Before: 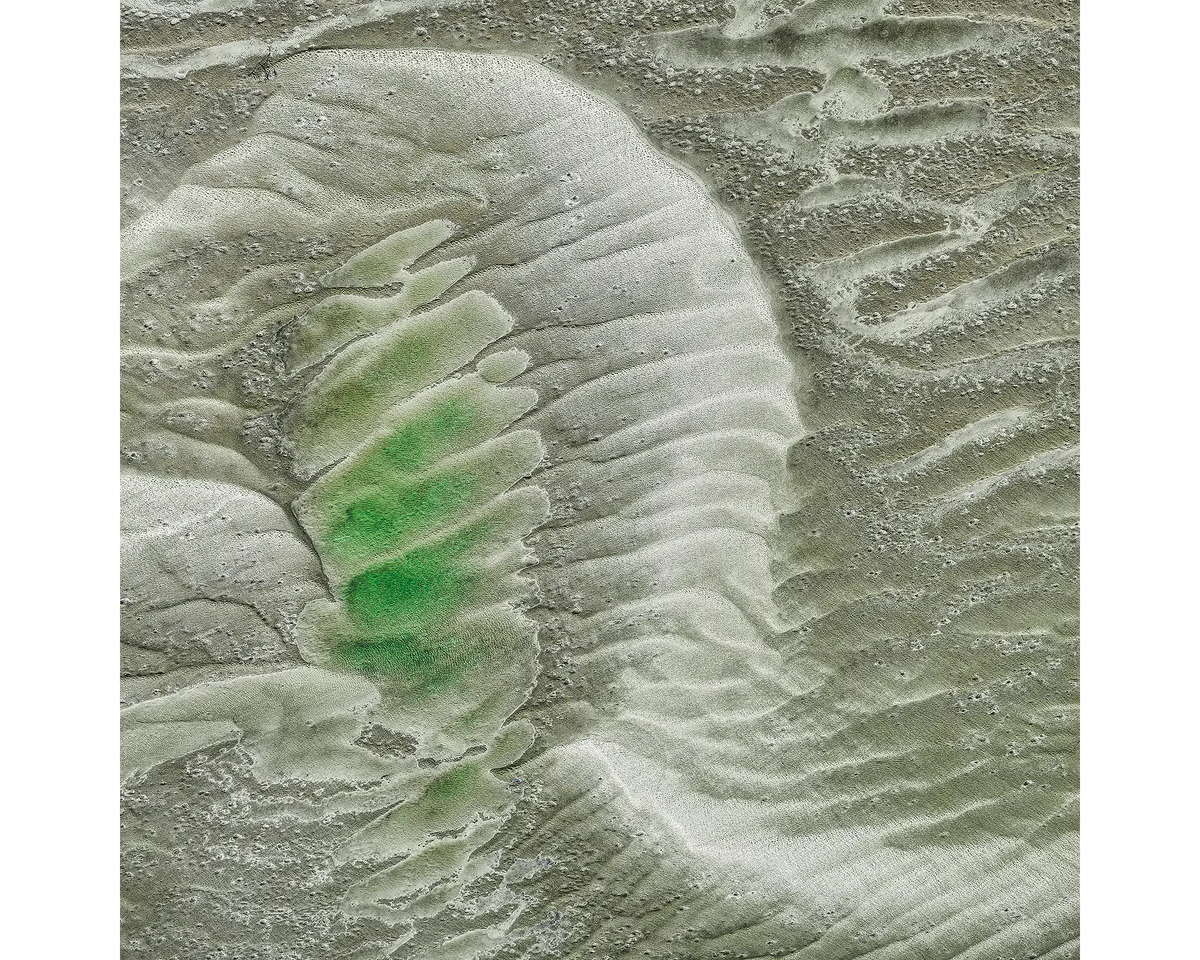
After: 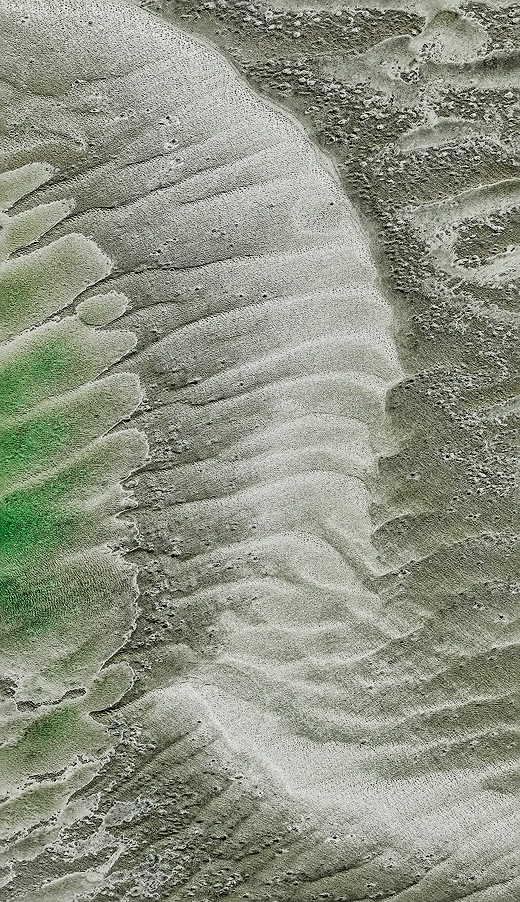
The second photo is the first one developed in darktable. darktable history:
white balance: emerald 1
sharpen: on, module defaults
filmic rgb: middle gray luminance 21.73%, black relative exposure -14 EV, white relative exposure 2.96 EV, threshold 6 EV, target black luminance 0%, hardness 8.81, latitude 59.69%, contrast 1.208, highlights saturation mix 5%, shadows ↔ highlights balance 41.6%, add noise in highlights 0, color science v3 (2019), use custom middle-gray values true, iterations of high-quality reconstruction 0, contrast in highlights soft, enable highlight reconstruction true
crop: left 33.452%, top 6.025%, right 23.155%
